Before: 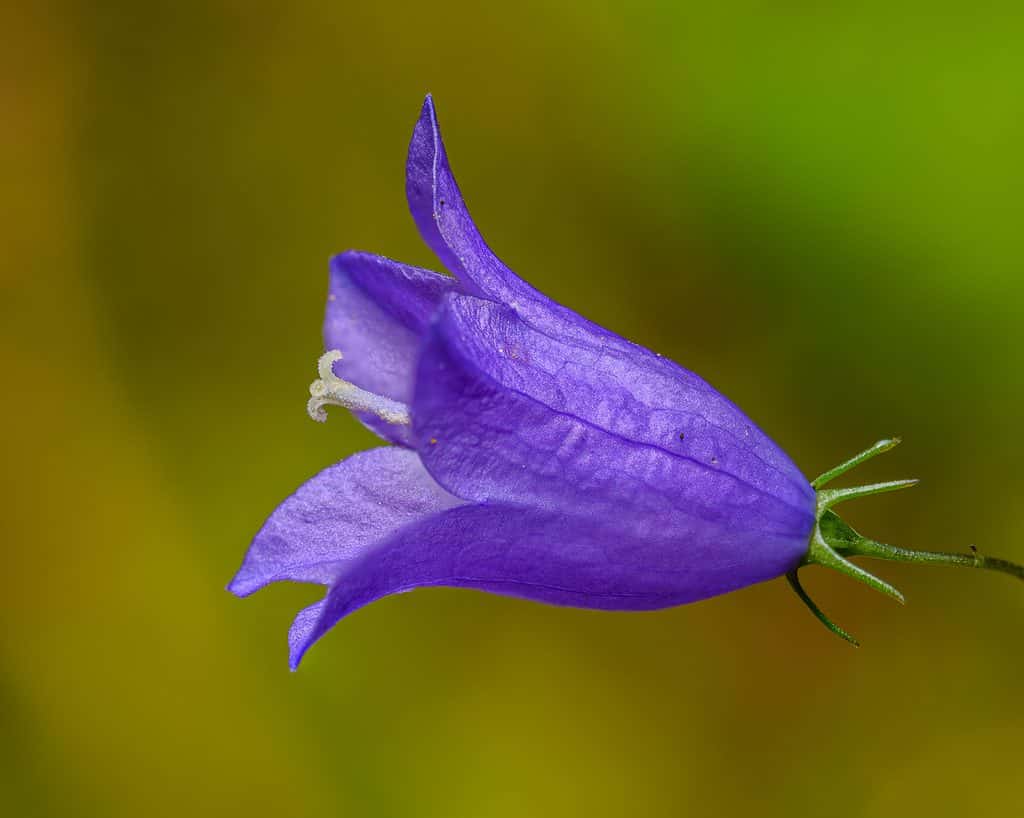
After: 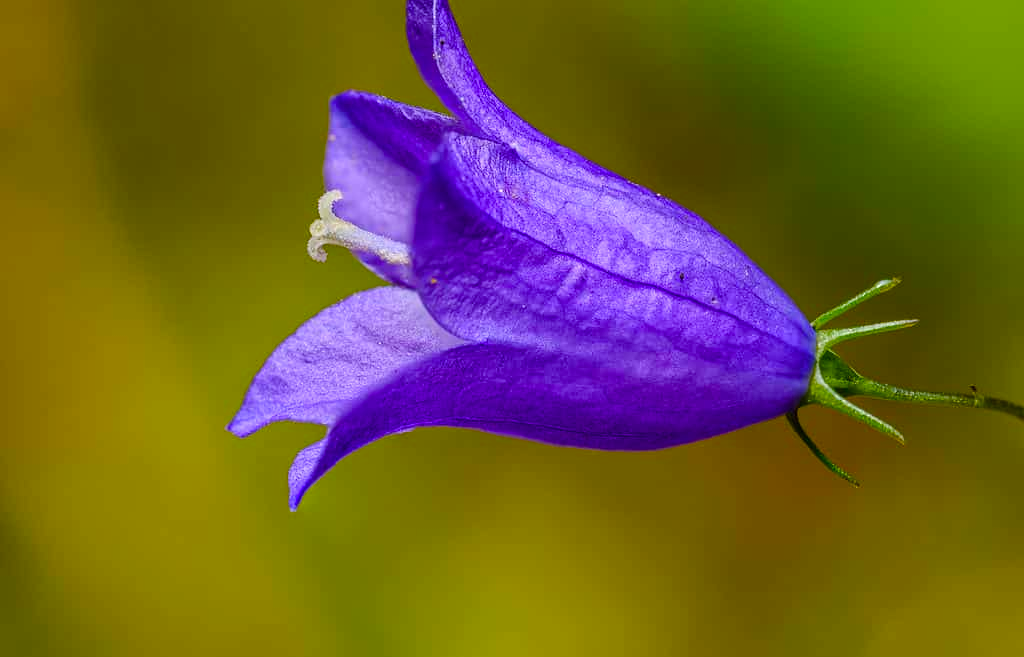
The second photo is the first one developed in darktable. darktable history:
color balance rgb: perceptual saturation grading › global saturation 20%, perceptual saturation grading › highlights -25.226%, perceptual saturation grading › shadows 25.31%, perceptual brilliance grading › highlights 6.647%, perceptual brilliance grading › mid-tones 16.868%, perceptual brilliance grading › shadows -5.409%, global vibrance 20%
crop and rotate: top 19.608%
sharpen: radius 5.356, amount 0.311, threshold 26.361
